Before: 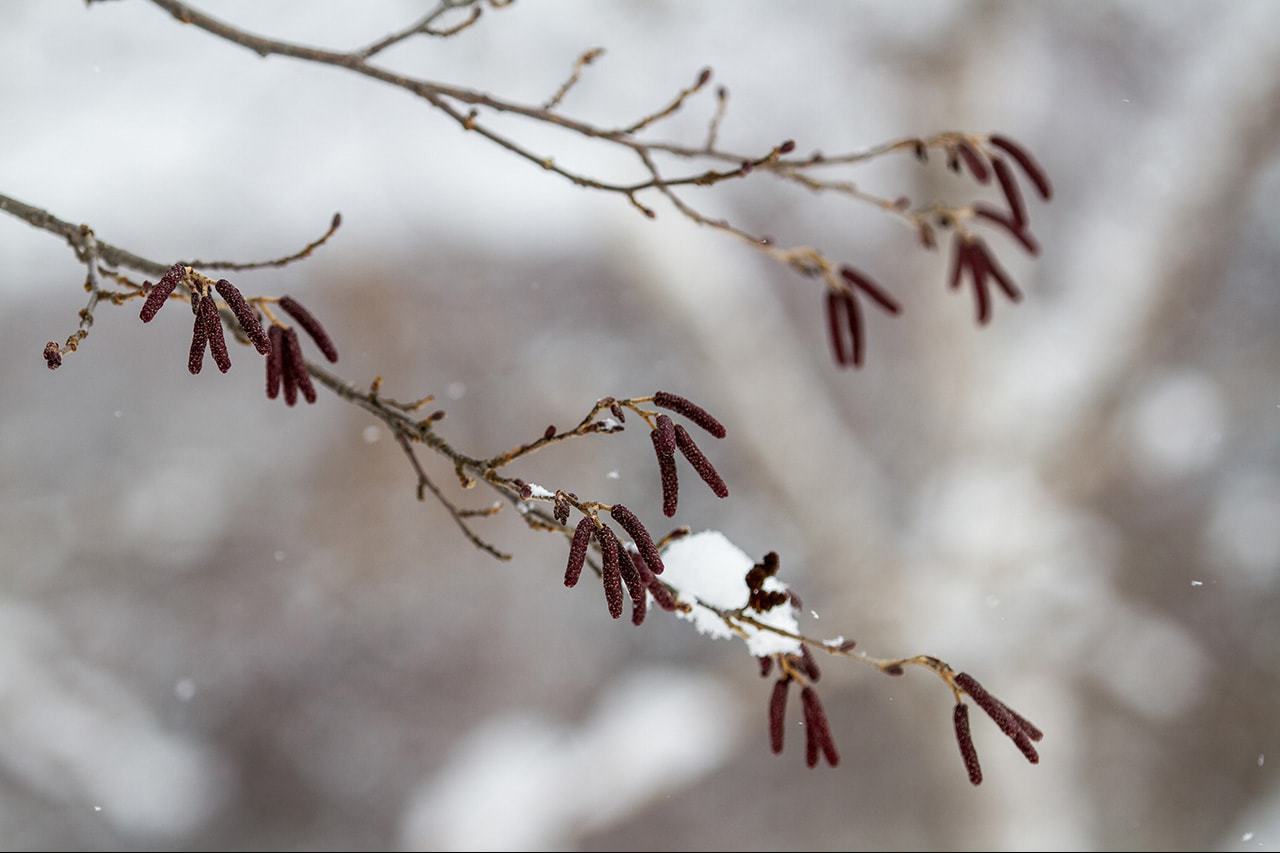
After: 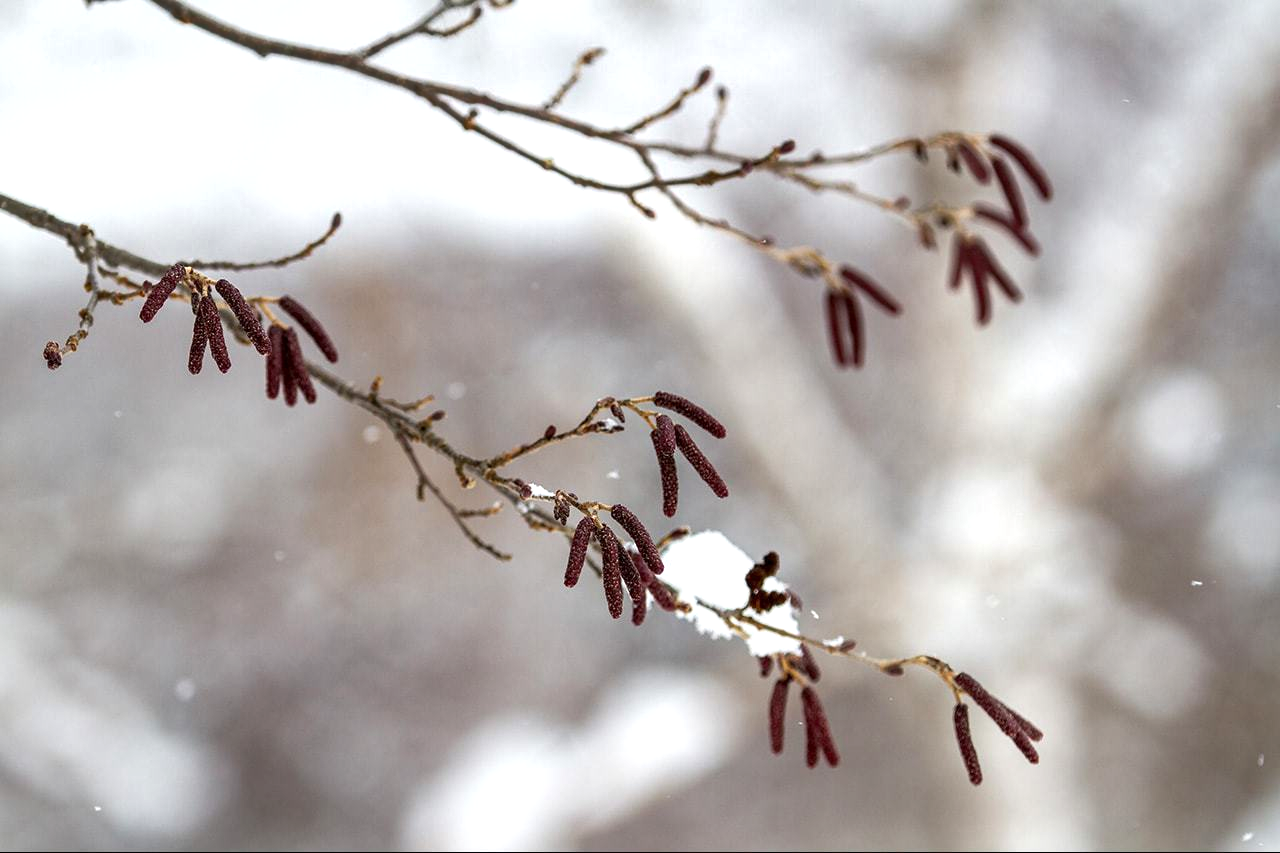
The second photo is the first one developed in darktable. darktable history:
exposure: black level correction 0.001, exposure 0.5 EV, compensate exposure bias true, compensate highlight preservation false
shadows and highlights: shadows 20.91, highlights -35.45, soften with gaussian
